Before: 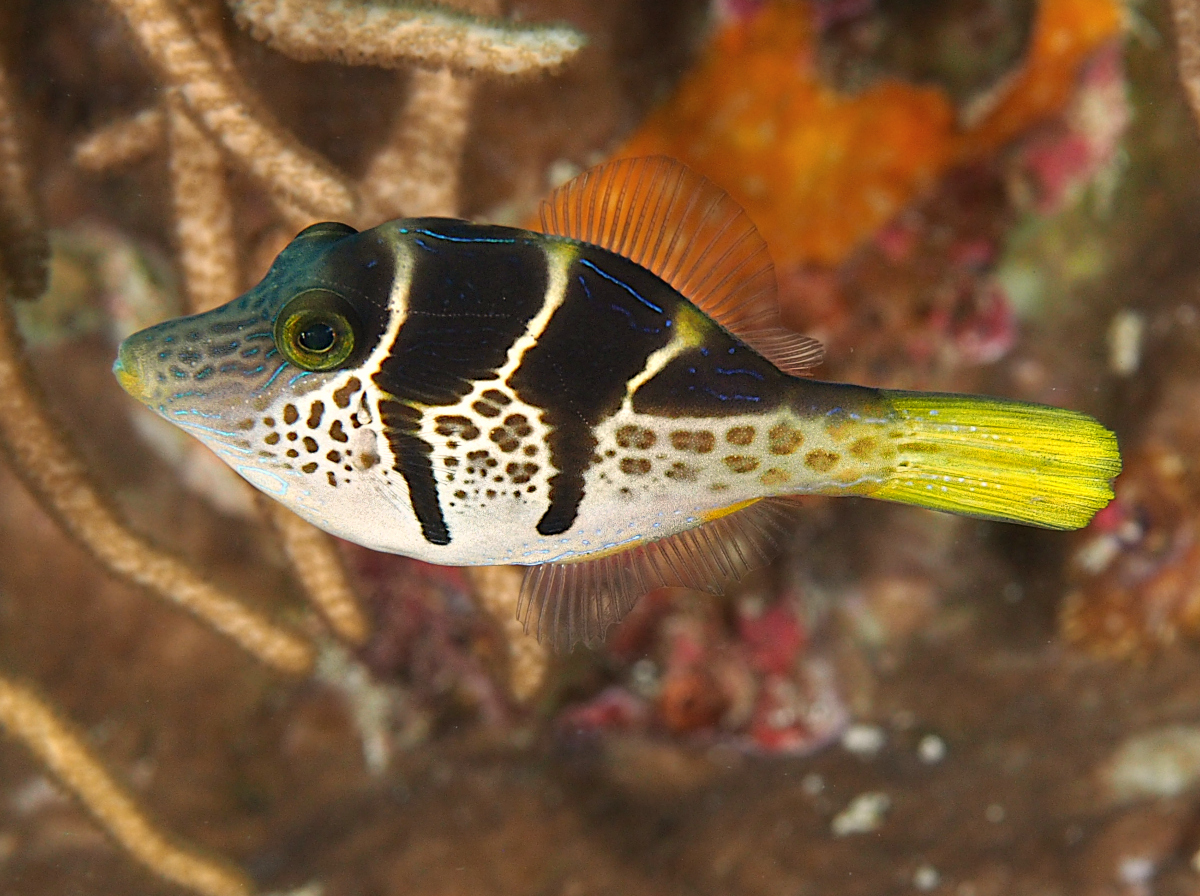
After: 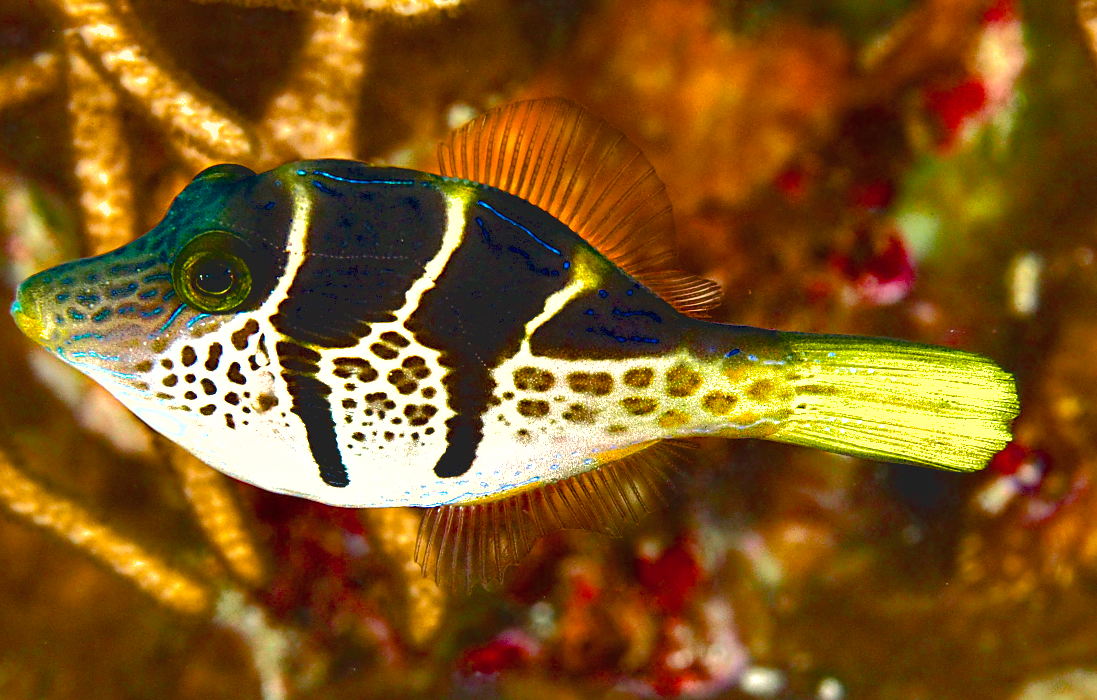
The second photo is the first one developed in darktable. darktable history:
crop: left 8.525%, top 6.529%, bottom 15.253%
shadows and highlights: on, module defaults
color balance rgb: power › luminance -3.634%, power › hue 143.35°, global offset › luminance 1.496%, linear chroma grading › global chroma 49.71%, perceptual saturation grading › global saturation 20%, perceptual saturation grading › highlights -24.716%, perceptual saturation grading › shadows 50.35%, perceptual brilliance grading › highlights 14.169%, perceptual brilliance grading › shadows -18.22%, global vibrance 15.809%, saturation formula JzAzBz (2021)
tone equalizer: edges refinement/feathering 500, mask exposure compensation -1.57 EV, preserve details no
velvia: on, module defaults
contrast equalizer: y [[0.6 ×6], [0.55 ×6], [0 ×6], [0 ×6], [0 ×6]]
color correction: highlights b* -0.035
